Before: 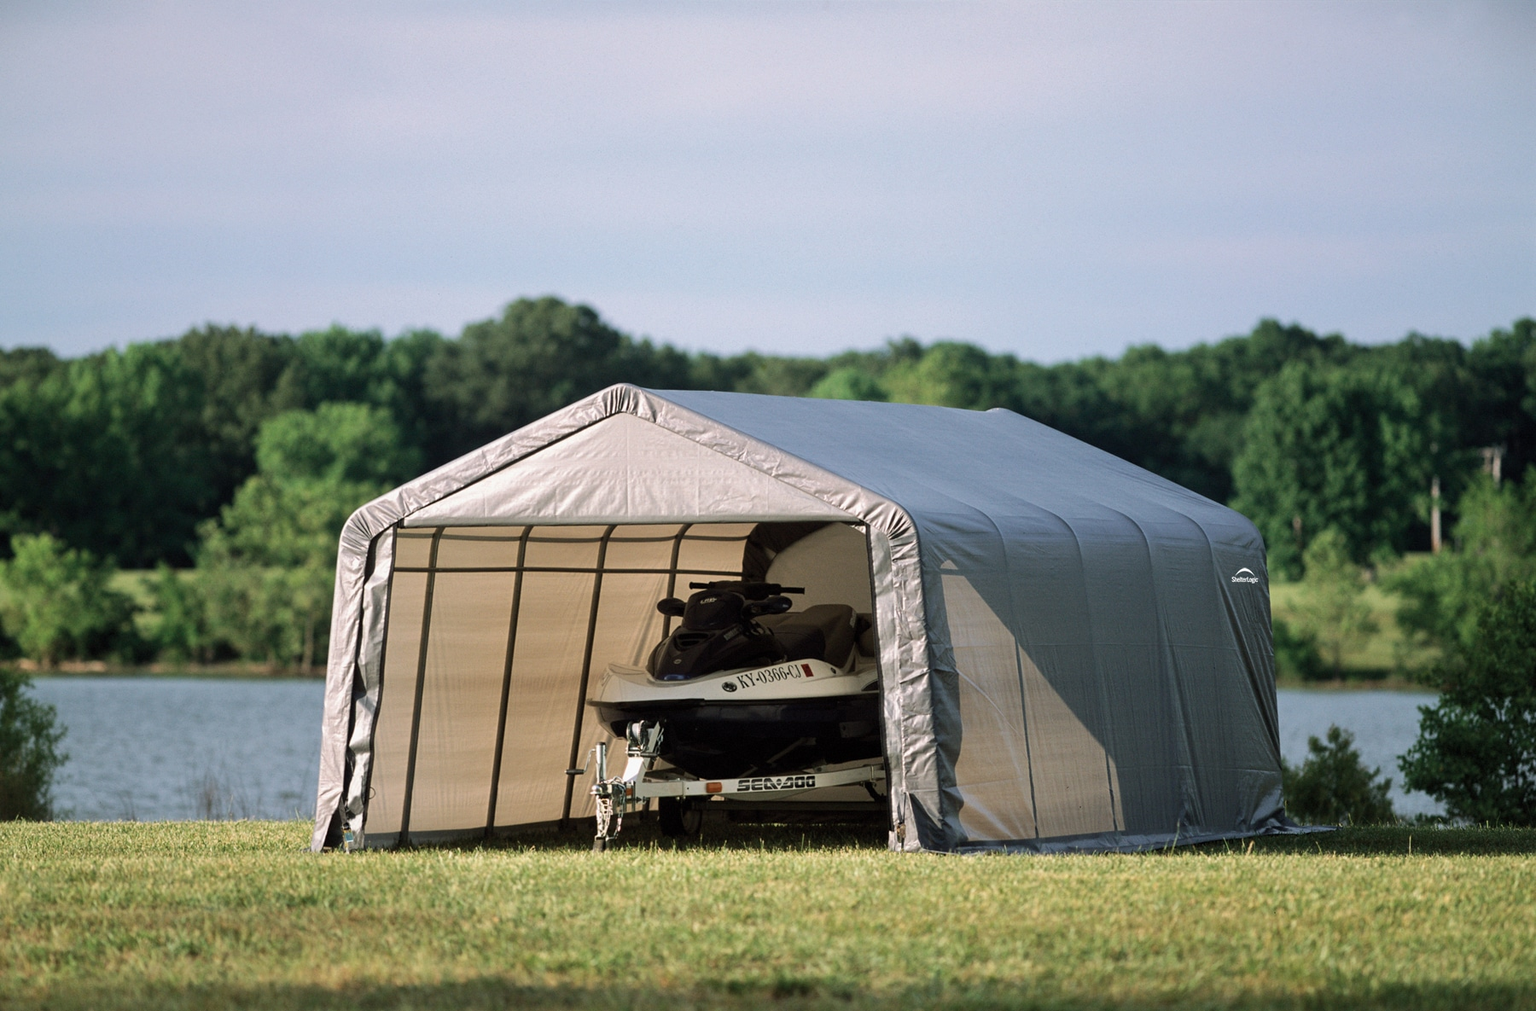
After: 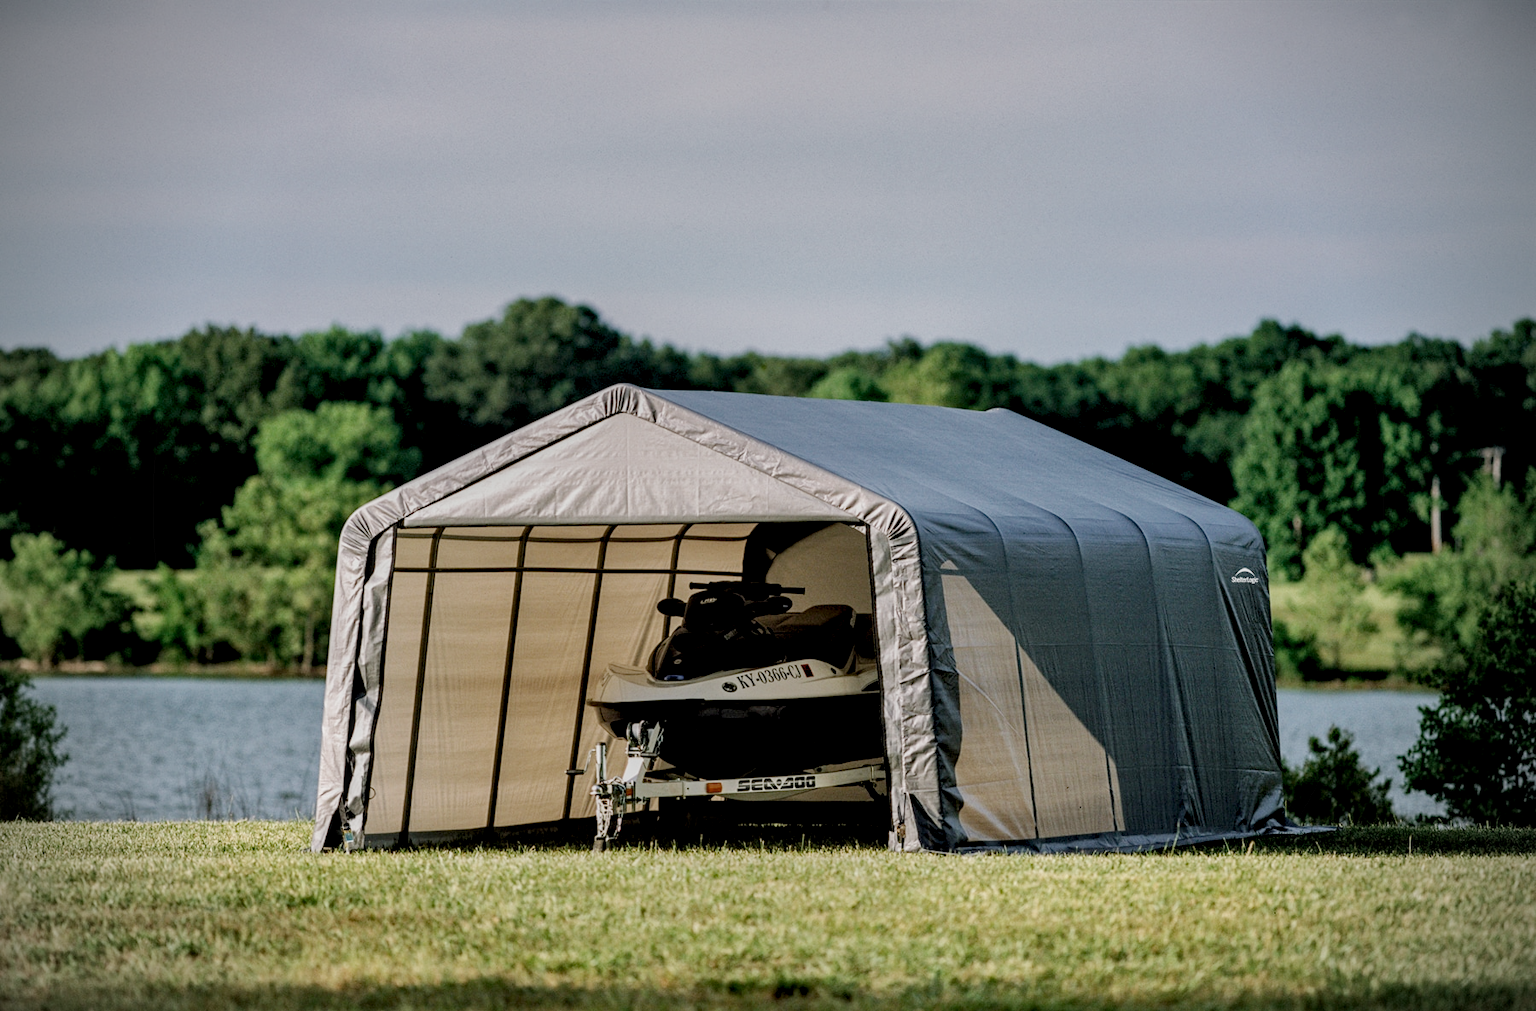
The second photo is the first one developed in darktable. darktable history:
filmic rgb: black relative exposure -7.15 EV, white relative exposure 5.39 EV, hardness 3.03, add noise in highlights 0.001, preserve chrominance no, color science v3 (2019), use custom middle-gray values true, contrast in highlights soft
local contrast: detail 160%
vignetting: brightness -0.575, unbound false
shadows and highlights: on, module defaults
haze removal: compatibility mode true, adaptive false
